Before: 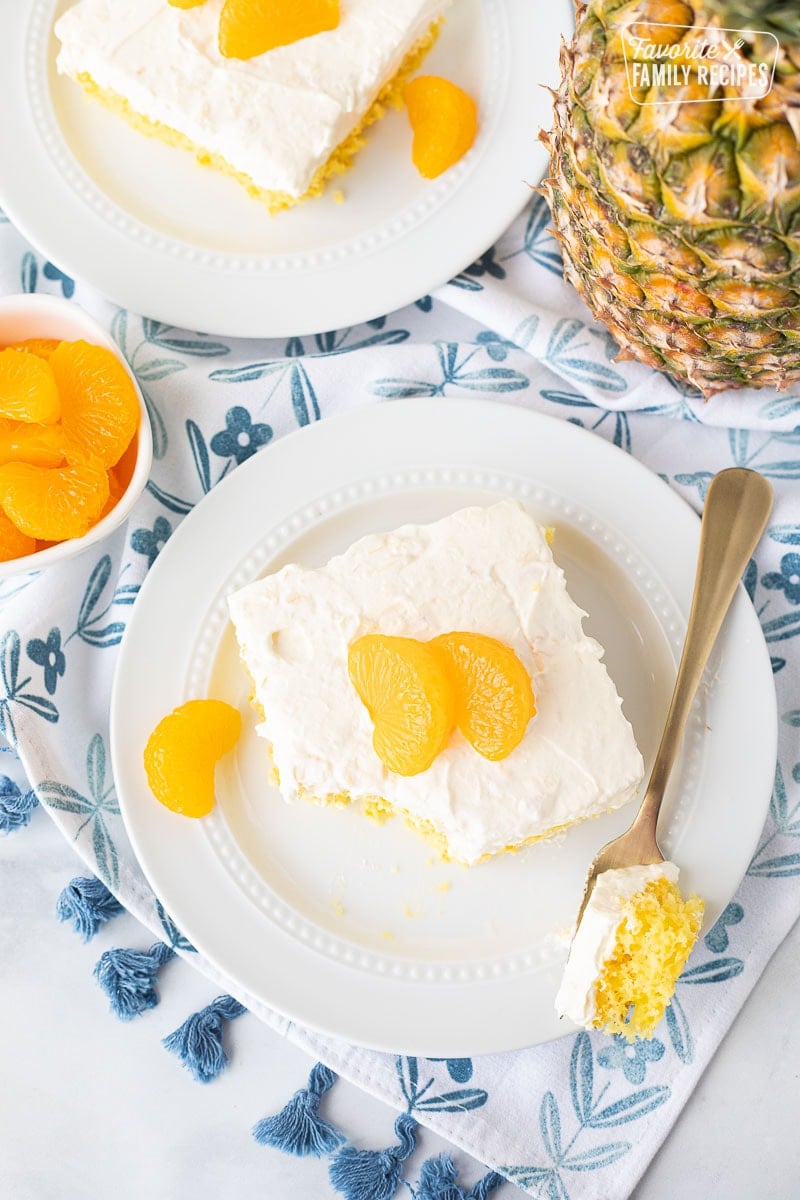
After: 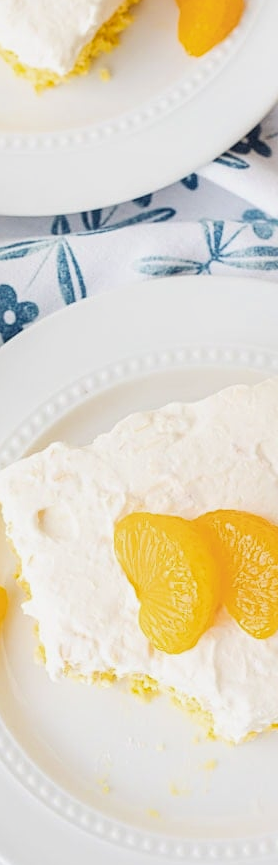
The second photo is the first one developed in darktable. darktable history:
sharpen: amount 0.204
filmic rgb: middle gray luminance 18.43%, black relative exposure -10.5 EV, white relative exposure 3.42 EV, target black luminance 0%, hardness 6.07, latitude 98.22%, contrast 0.847, shadows ↔ highlights balance 0.525%
color balance rgb: shadows lift › luminance -22.014%, shadows lift › chroma 6.565%, shadows lift › hue 270.86°, perceptual saturation grading › global saturation -0.14%, global vibrance 25.035%, contrast 19.738%
local contrast: on, module defaults
exposure: exposure 0.086 EV, compensate highlight preservation false
crop and rotate: left 29.391%, top 10.231%, right 35.813%, bottom 17.62%
